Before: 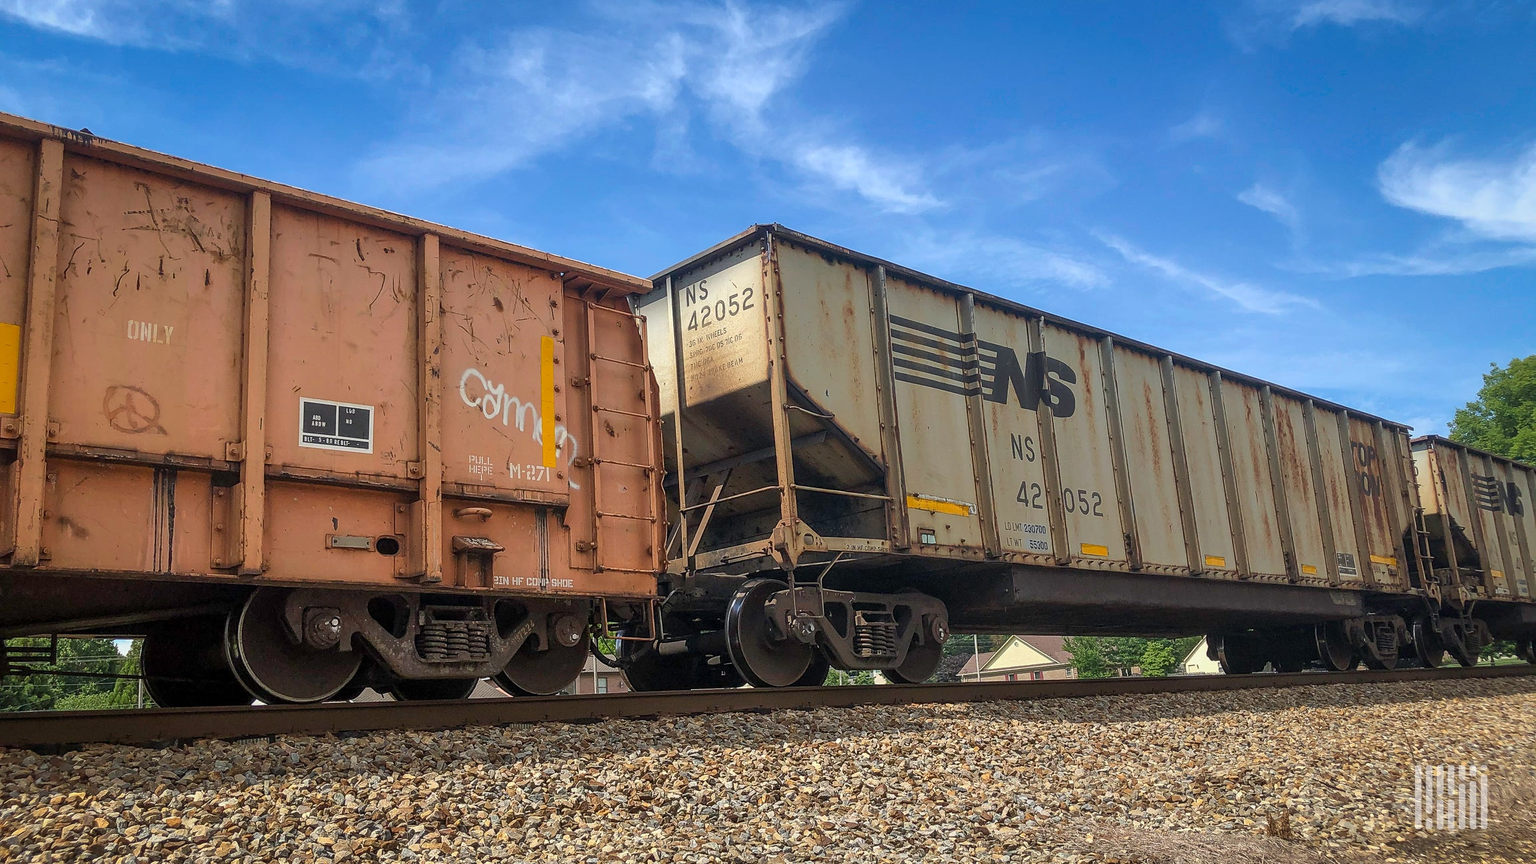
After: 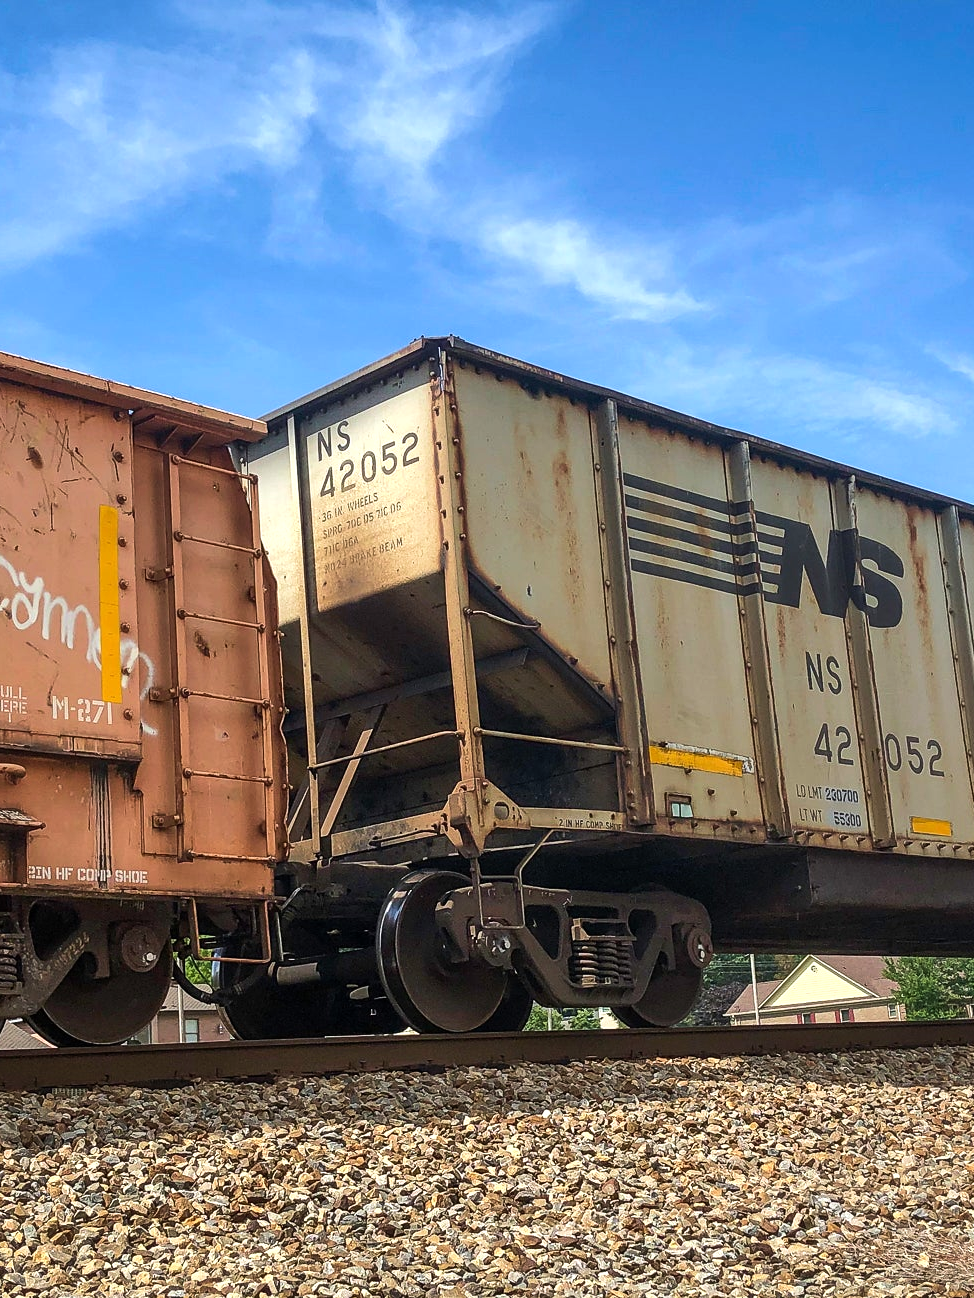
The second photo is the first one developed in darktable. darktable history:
velvia: strength 15.15%
tone equalizer: -8 EV -0.425 EV, -7 EV -0.372 EV, -6 EV -0.321 EV, -5 EV -0.241 EV, -3 EV 0.191 EV, -2 EV 0.344 EV, -1 EV 0.366 EV, +0 EV 0.387 EV, edges refinement/feathering 500, mask exposure compensation -1.57 EV, preserve details no
crop: left 30.928%, right 26.873%
